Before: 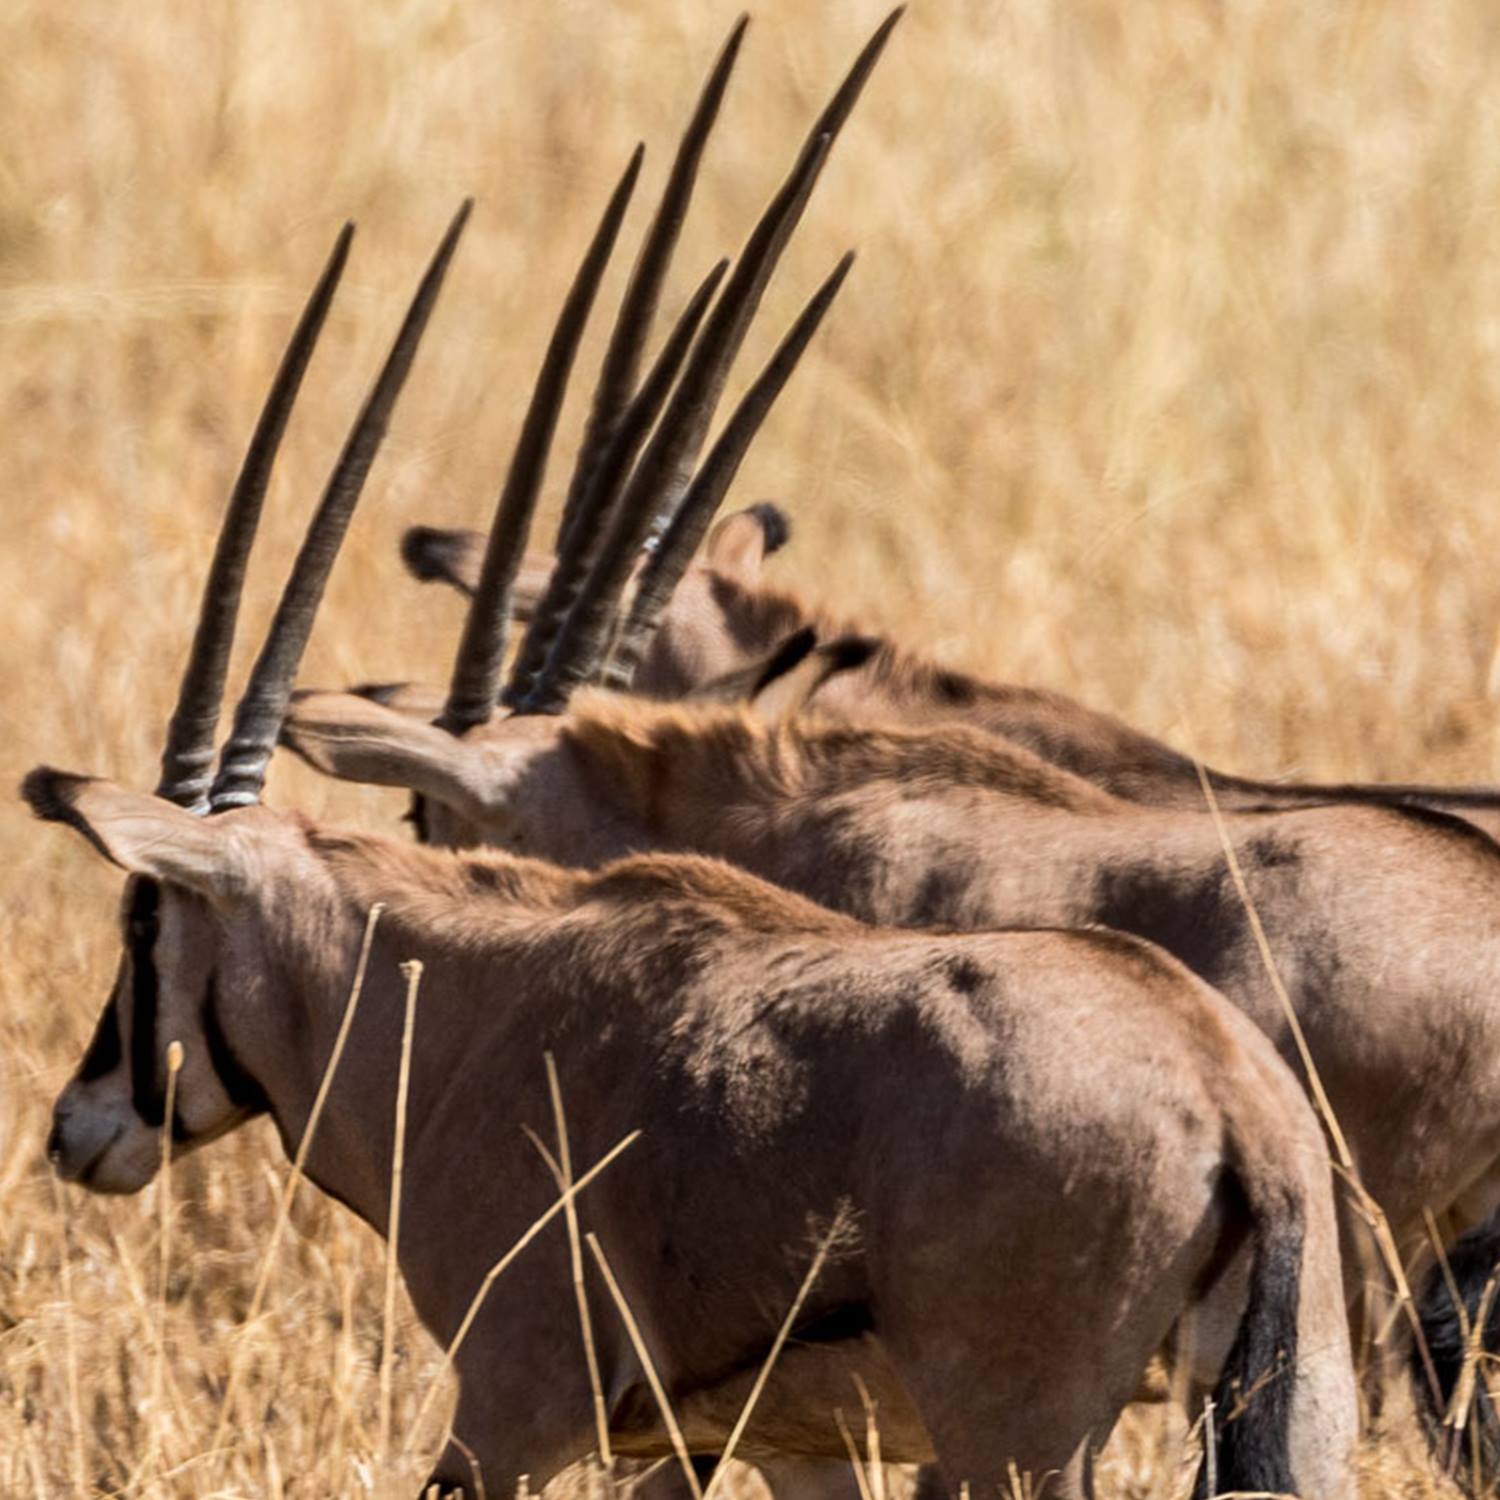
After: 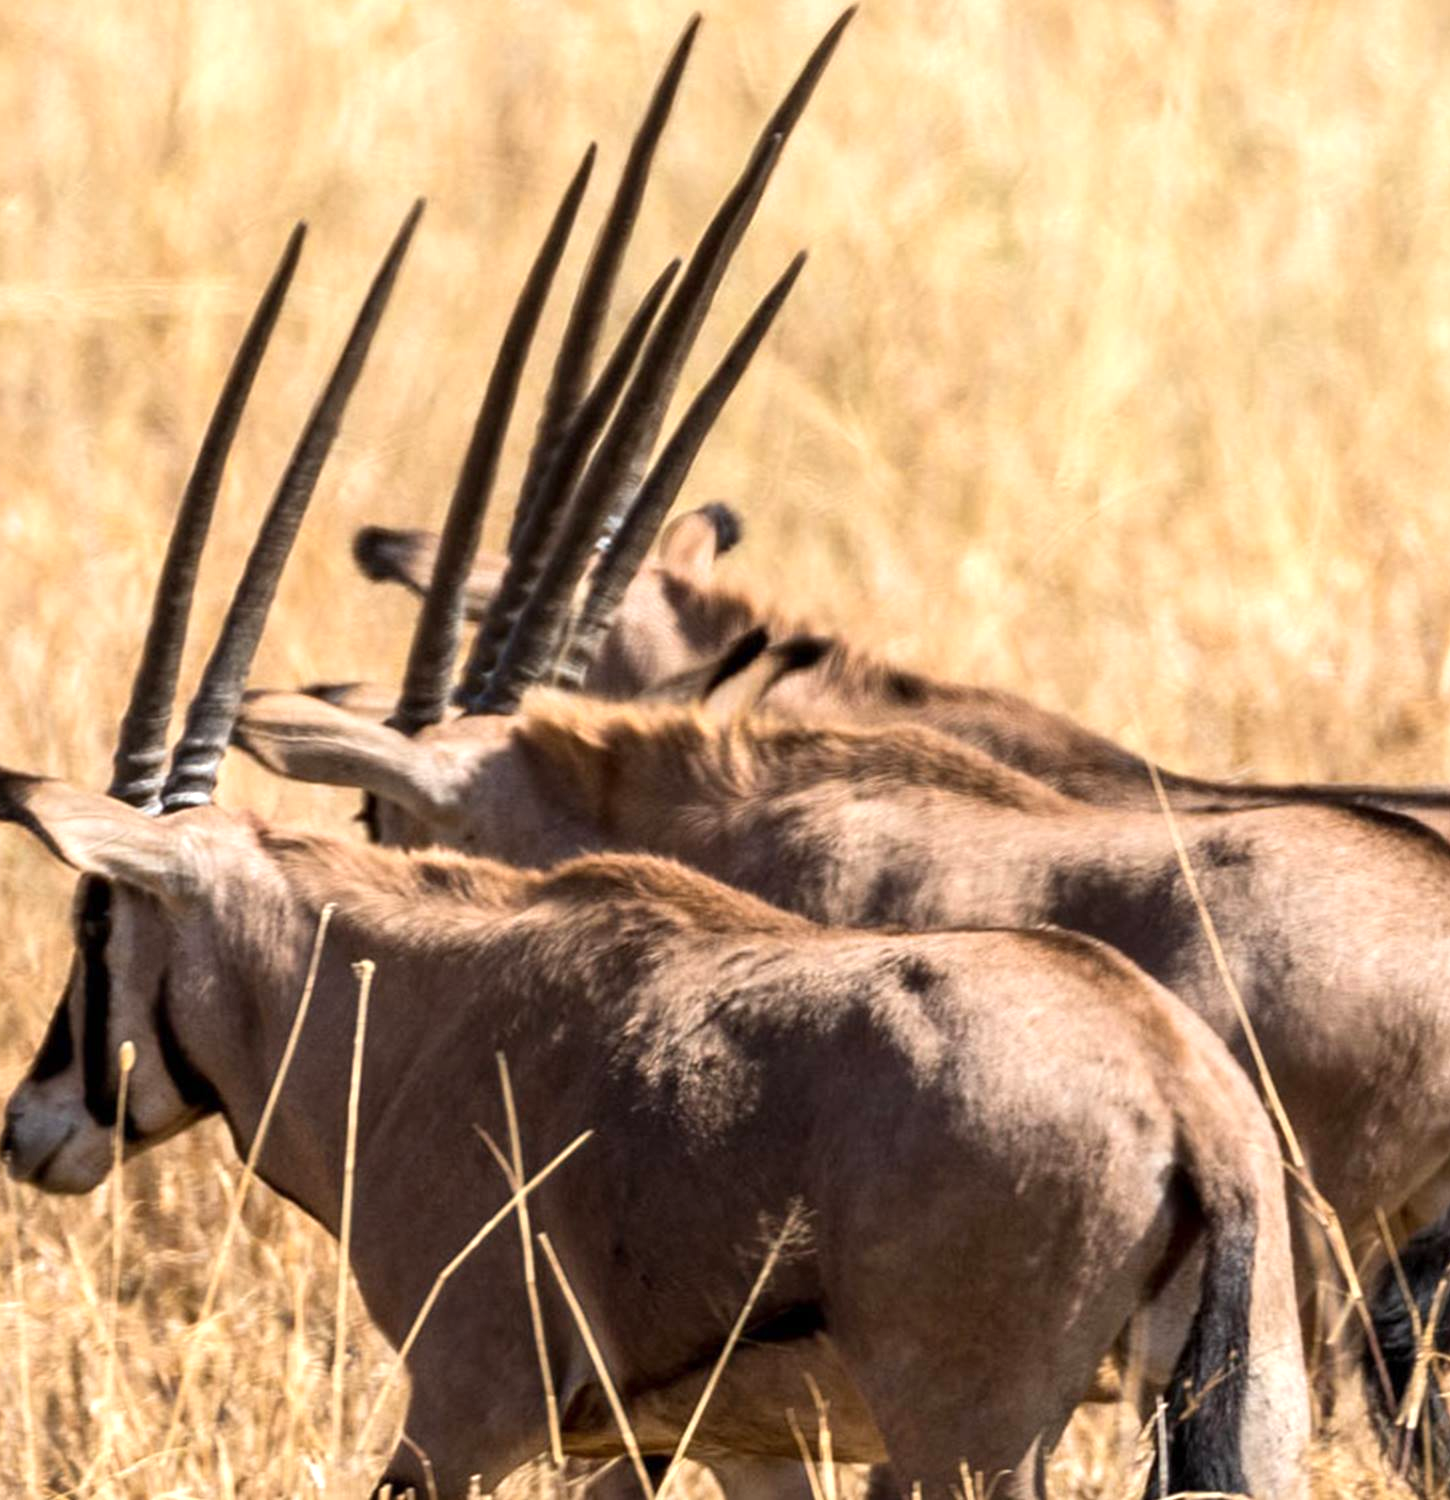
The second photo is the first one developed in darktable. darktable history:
exposure: exposure 0.512 EV, compensate highlight preservation false
crop and rotate: left 3.331%
